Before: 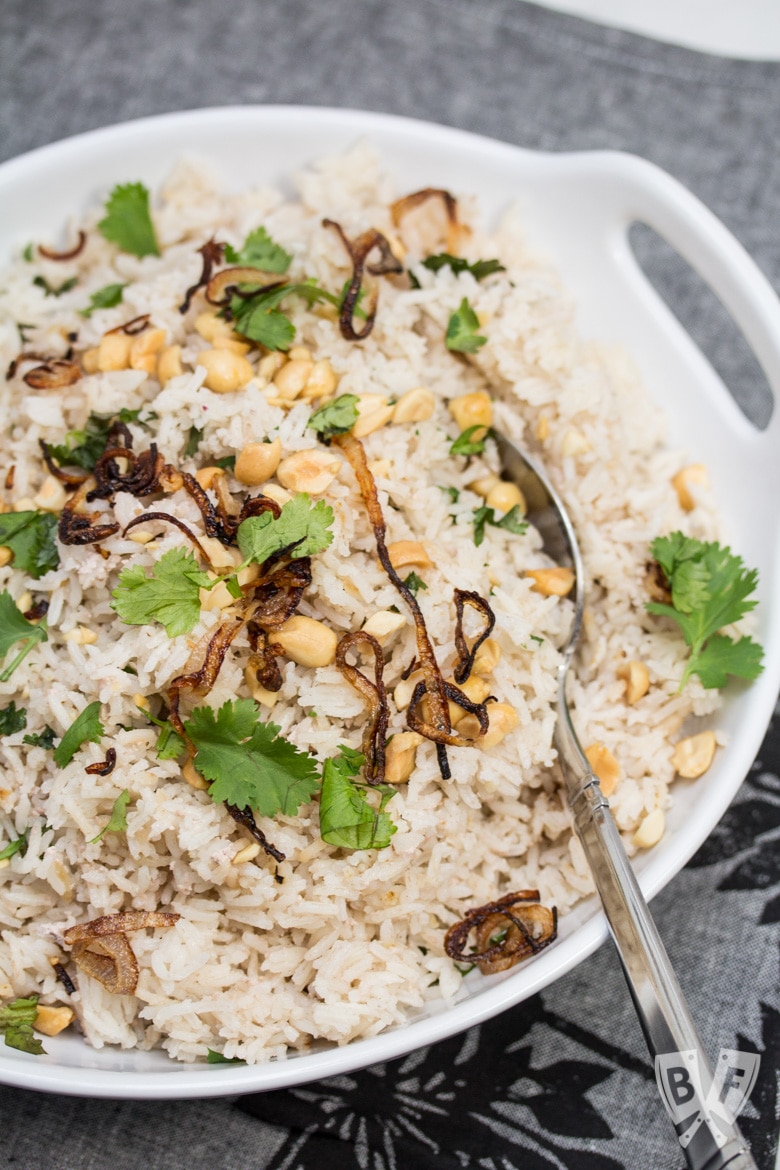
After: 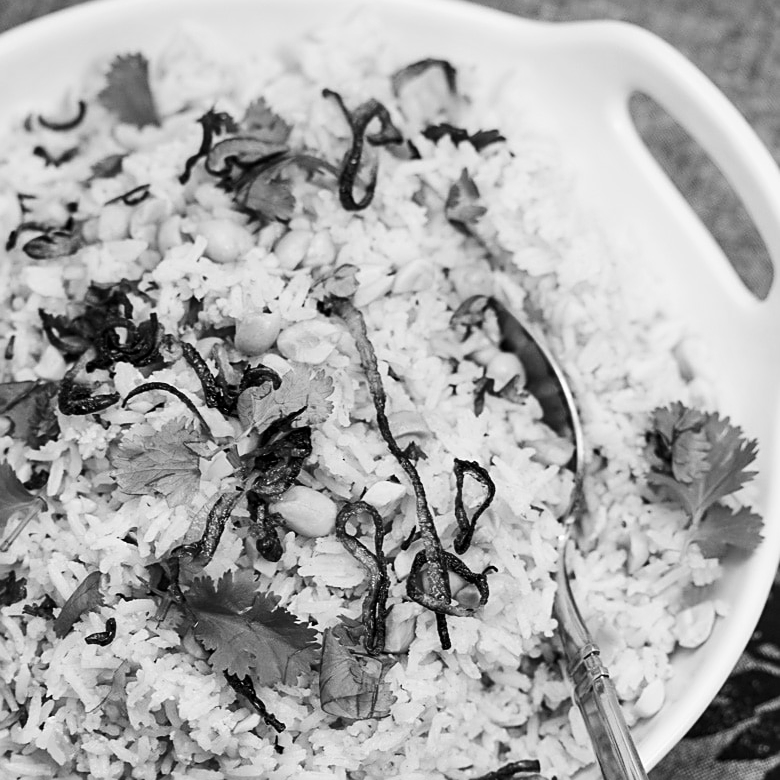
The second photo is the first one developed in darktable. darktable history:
contrast brightness saturation: contrast 0.19, brightness -0.11, saturation 0.21
sharpen: on, module defaults
monochrome: size 1
crop: top 11.166%, bottom 22.168%
